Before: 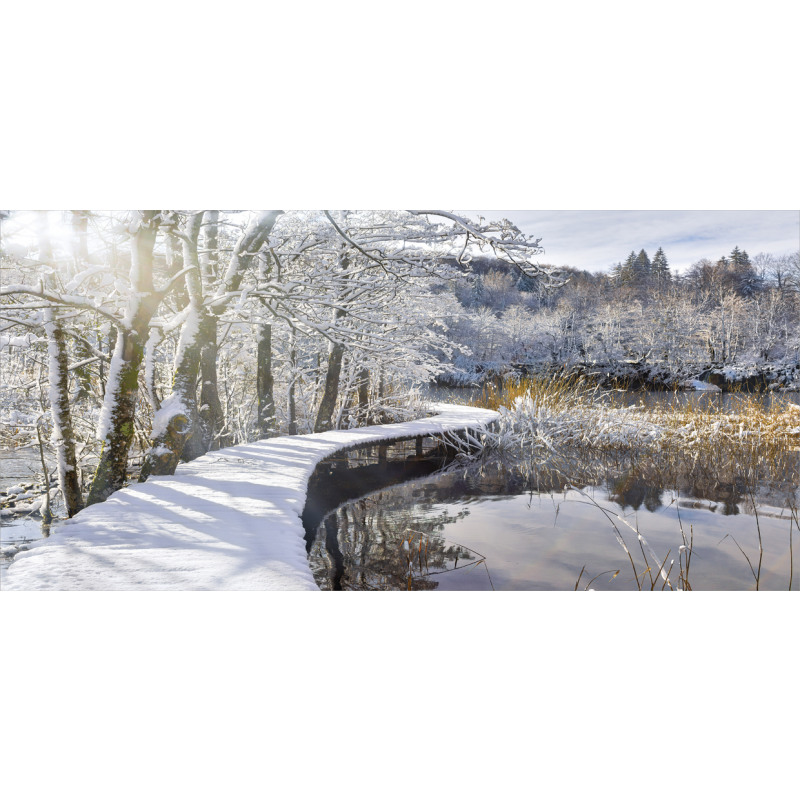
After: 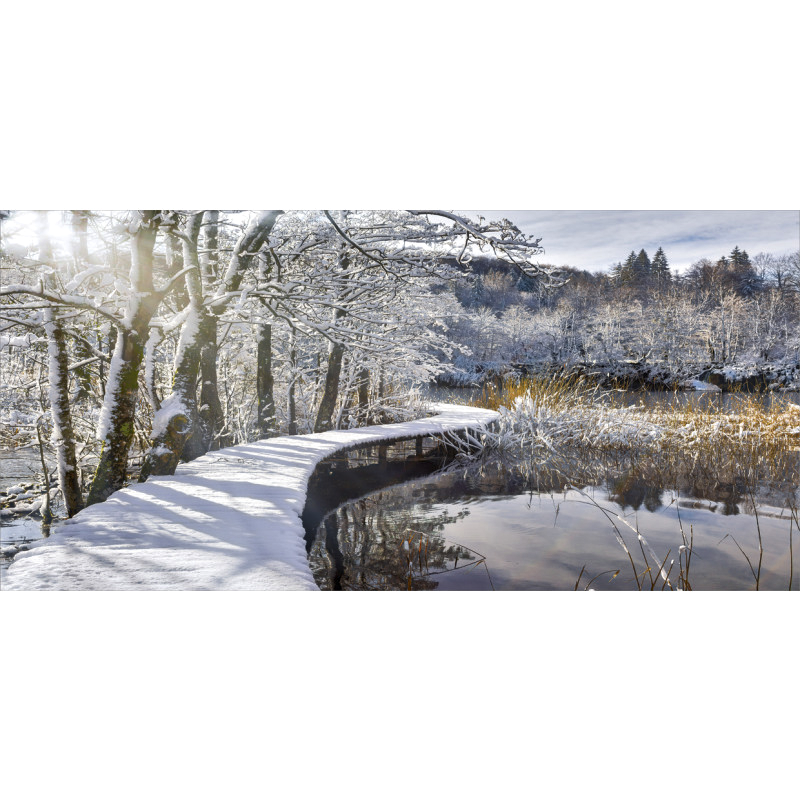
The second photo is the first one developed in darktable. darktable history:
local contrast: highlights 100%, shadows 100%, detail 120%, midtone range 0.2
shadows and highlights: white point adjustment 0.05, highlights color adjustment 55.9%, soften with gaussian
